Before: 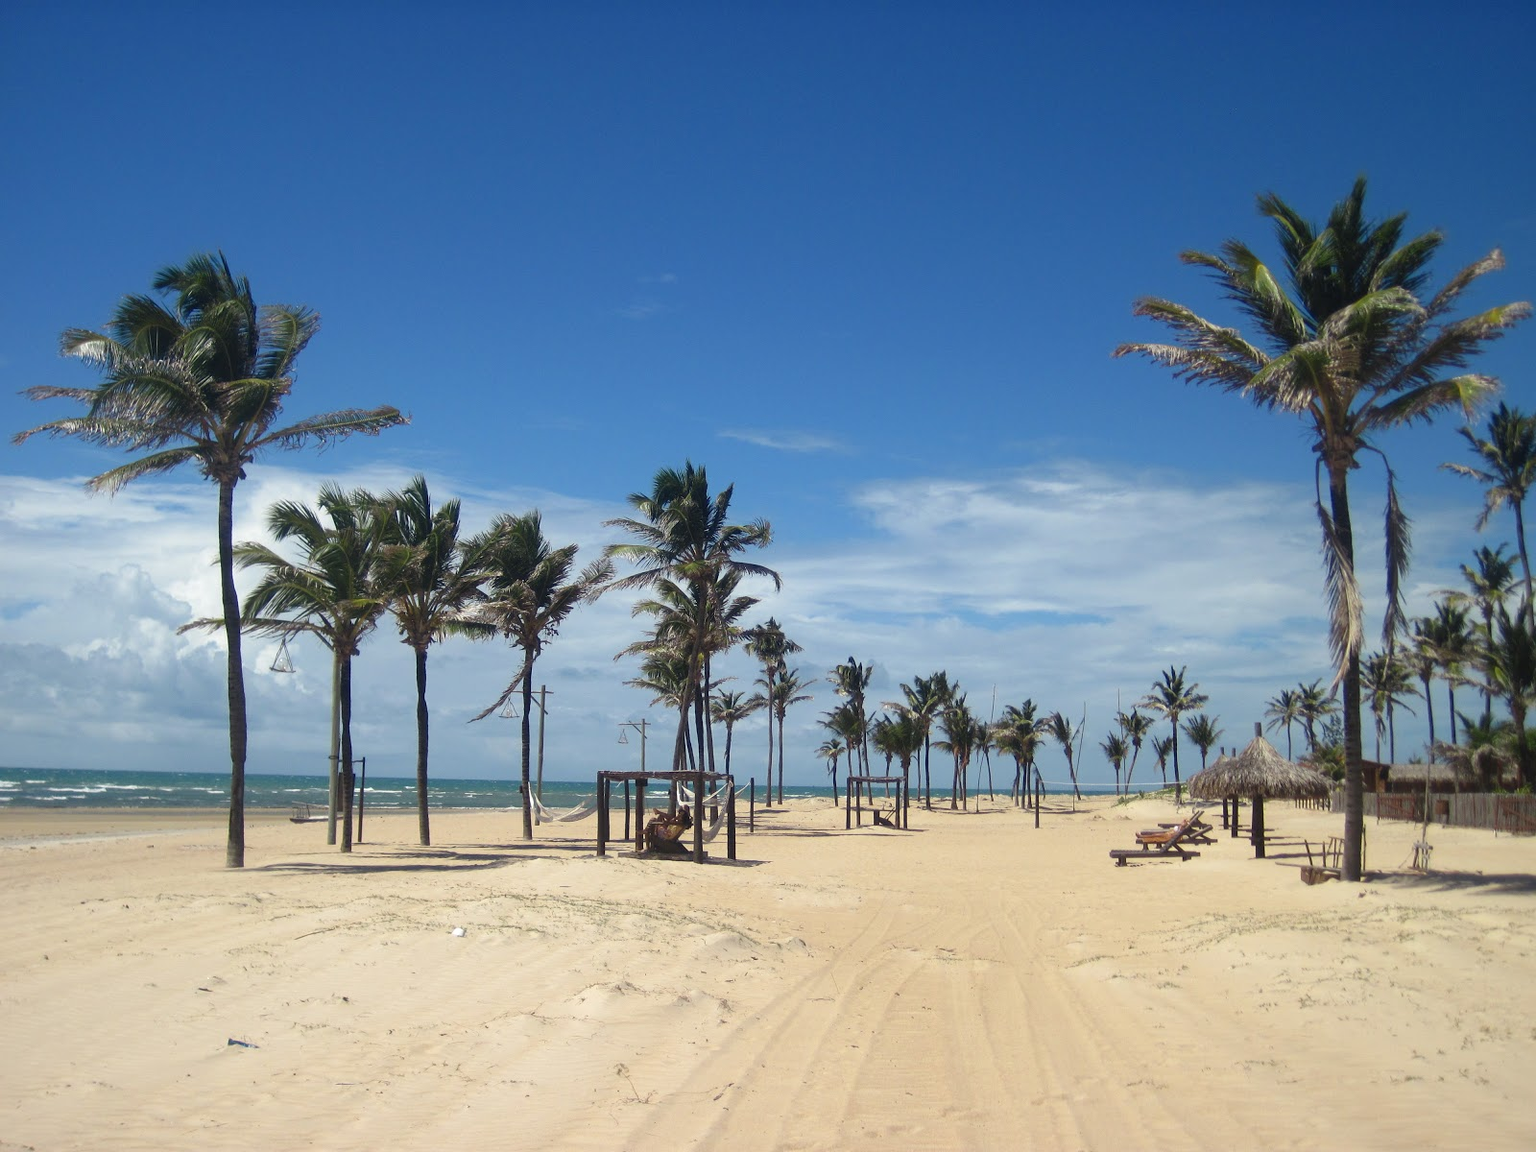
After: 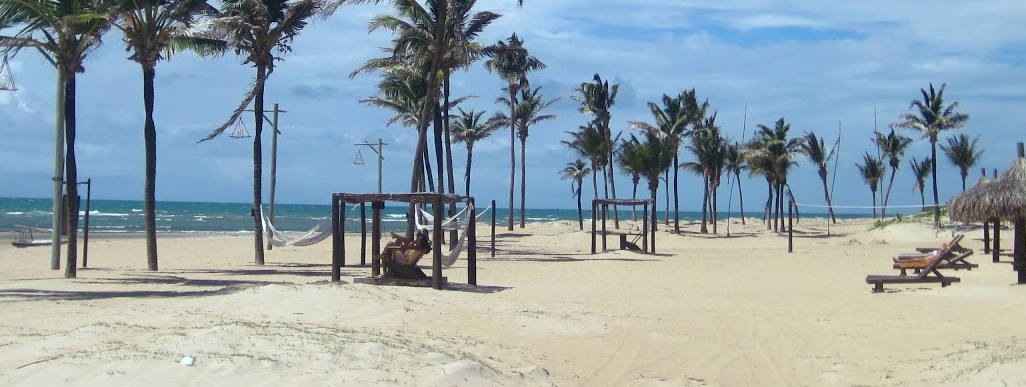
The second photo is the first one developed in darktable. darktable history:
crop: left 18.151%, top 50.884%, right 17.707%, bottom 16.796%
color calibration: illuminant custom, x 0.368, y 0.373, temperature 4349.83 K
